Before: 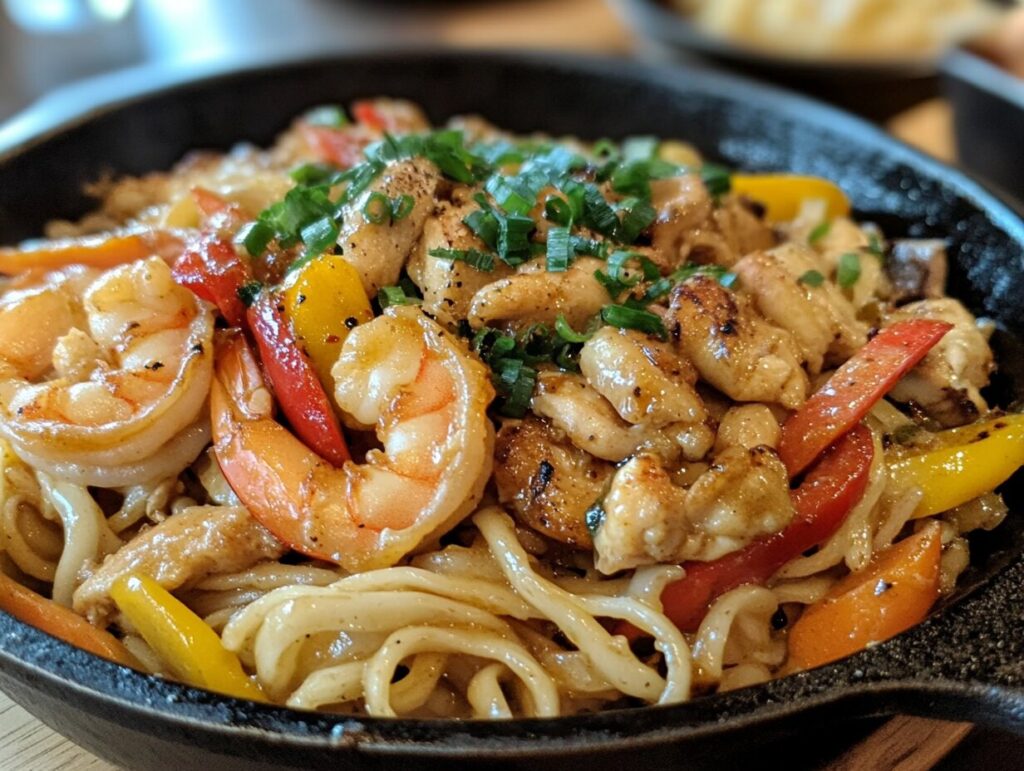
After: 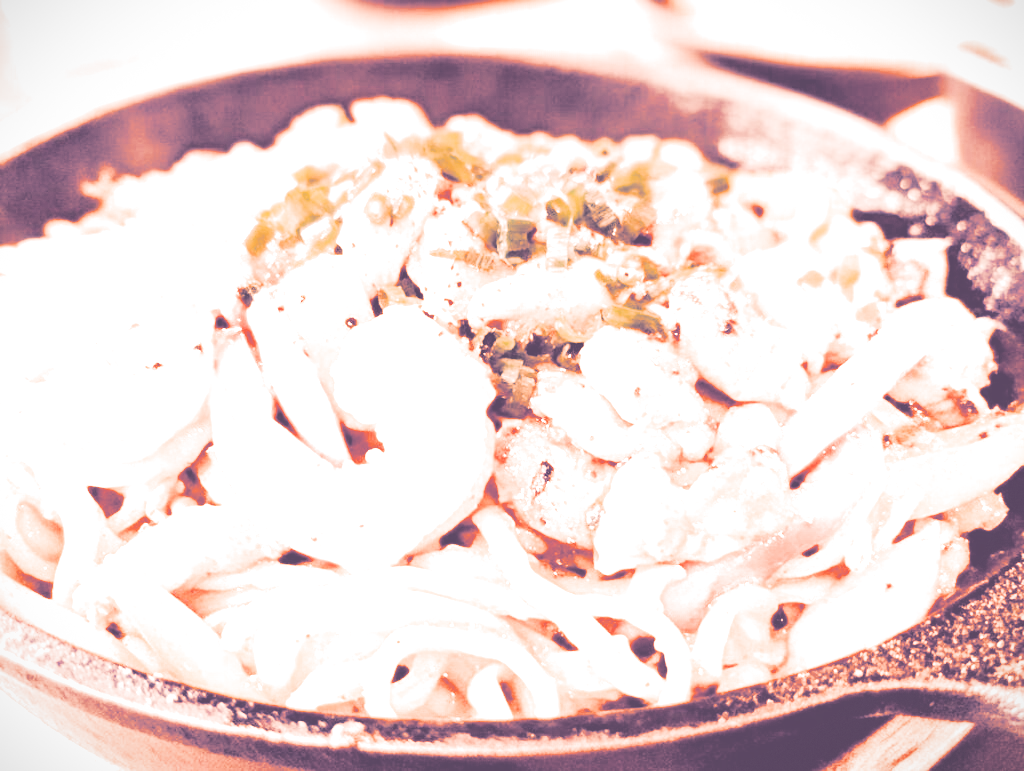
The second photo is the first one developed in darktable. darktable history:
vibrance: vibrance 60%
contrast equalizer: y [[0.5 ×4, 0.467, 0.376], [0.5 ×6], [0.5 ×6], [0 ×6], [0 ×6]]
global tonemap: drago (0.7, 100)
white balance: red 1.982, blue 1.299
vignetting: fall-off start 100%, fall-off radius 71%, brightness -0.434, saturation -0.2, width/height ratio 1.178, dithering 8-bit output, unbound false
local contrast: mode bilateral grid, contrast 100, coarseness 100, detail 94%, midtone range 0.2
contrast brightness saturation: contrast 0.25, saturation -0.31
tone curve: curves: ch0 [(0, 0.211) (0.15, 0.25) (1, 0.953)], color space Lab, independent channels, preserve colors none
base curve: curves: ch0 [(0, 0.02) (0.083, 0.036) (1, 1)], preserve colors none
exposure: black level correction -0.005, exposure 1 EV, compensate highlight preservation false
color correction: highlights a* 40, highlights b* 40, saturation 0.69
split-toning: shadows › hue 266.4°, shadows › saturation 0.4, highlights › hue 61.2°, highlights › saturation 0.3, compress 0%
